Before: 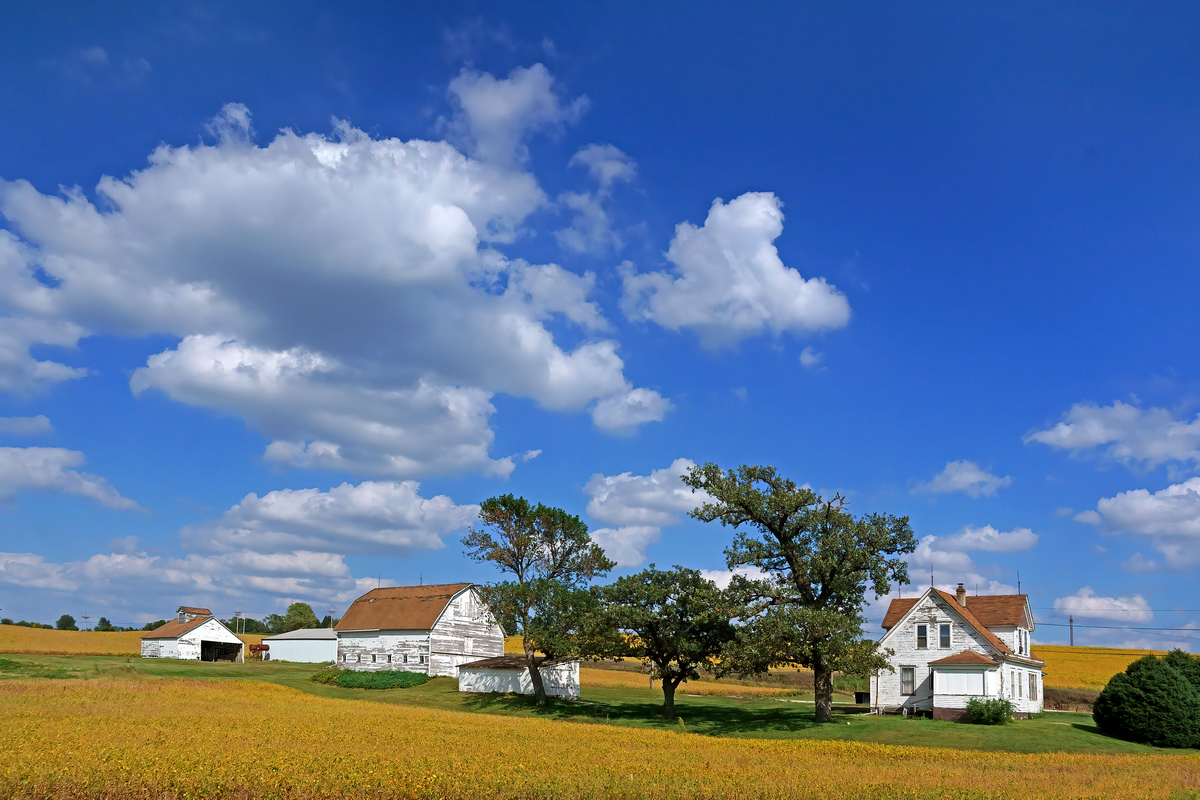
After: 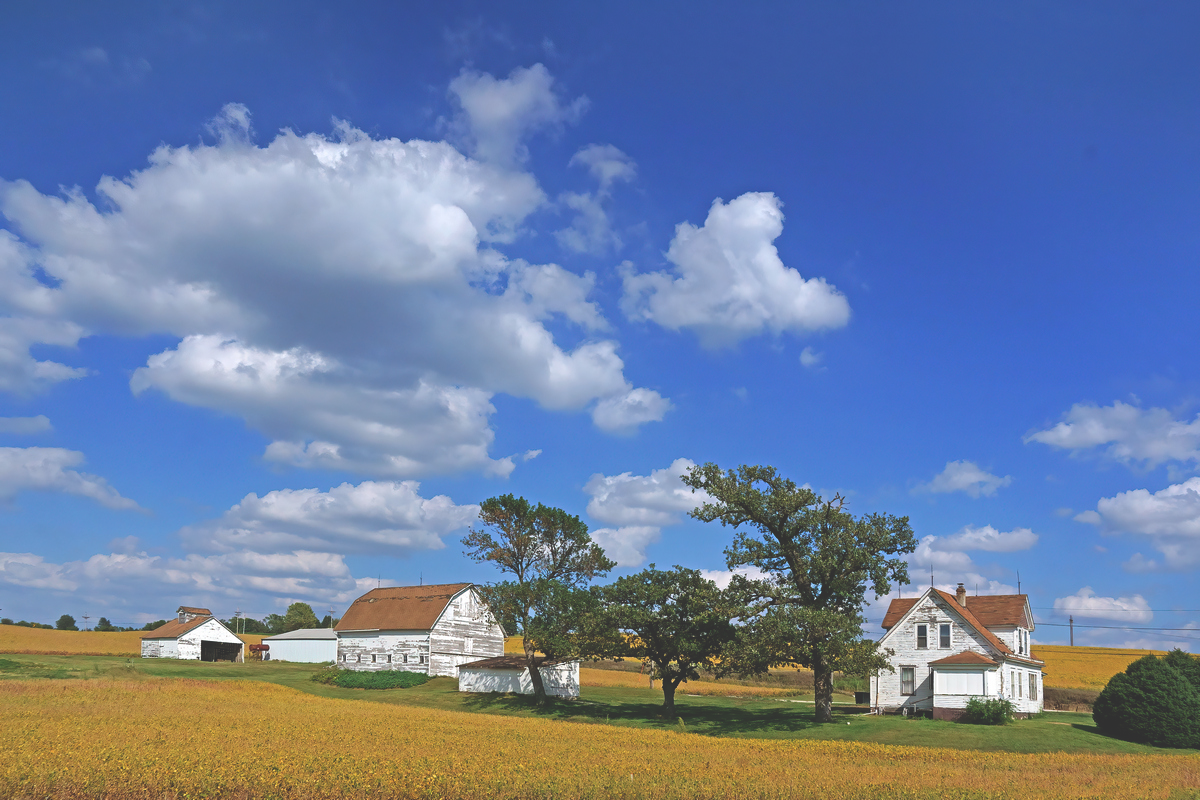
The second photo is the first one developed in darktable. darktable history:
exposure: black level correction -0.031, compensate highlight preservation false
